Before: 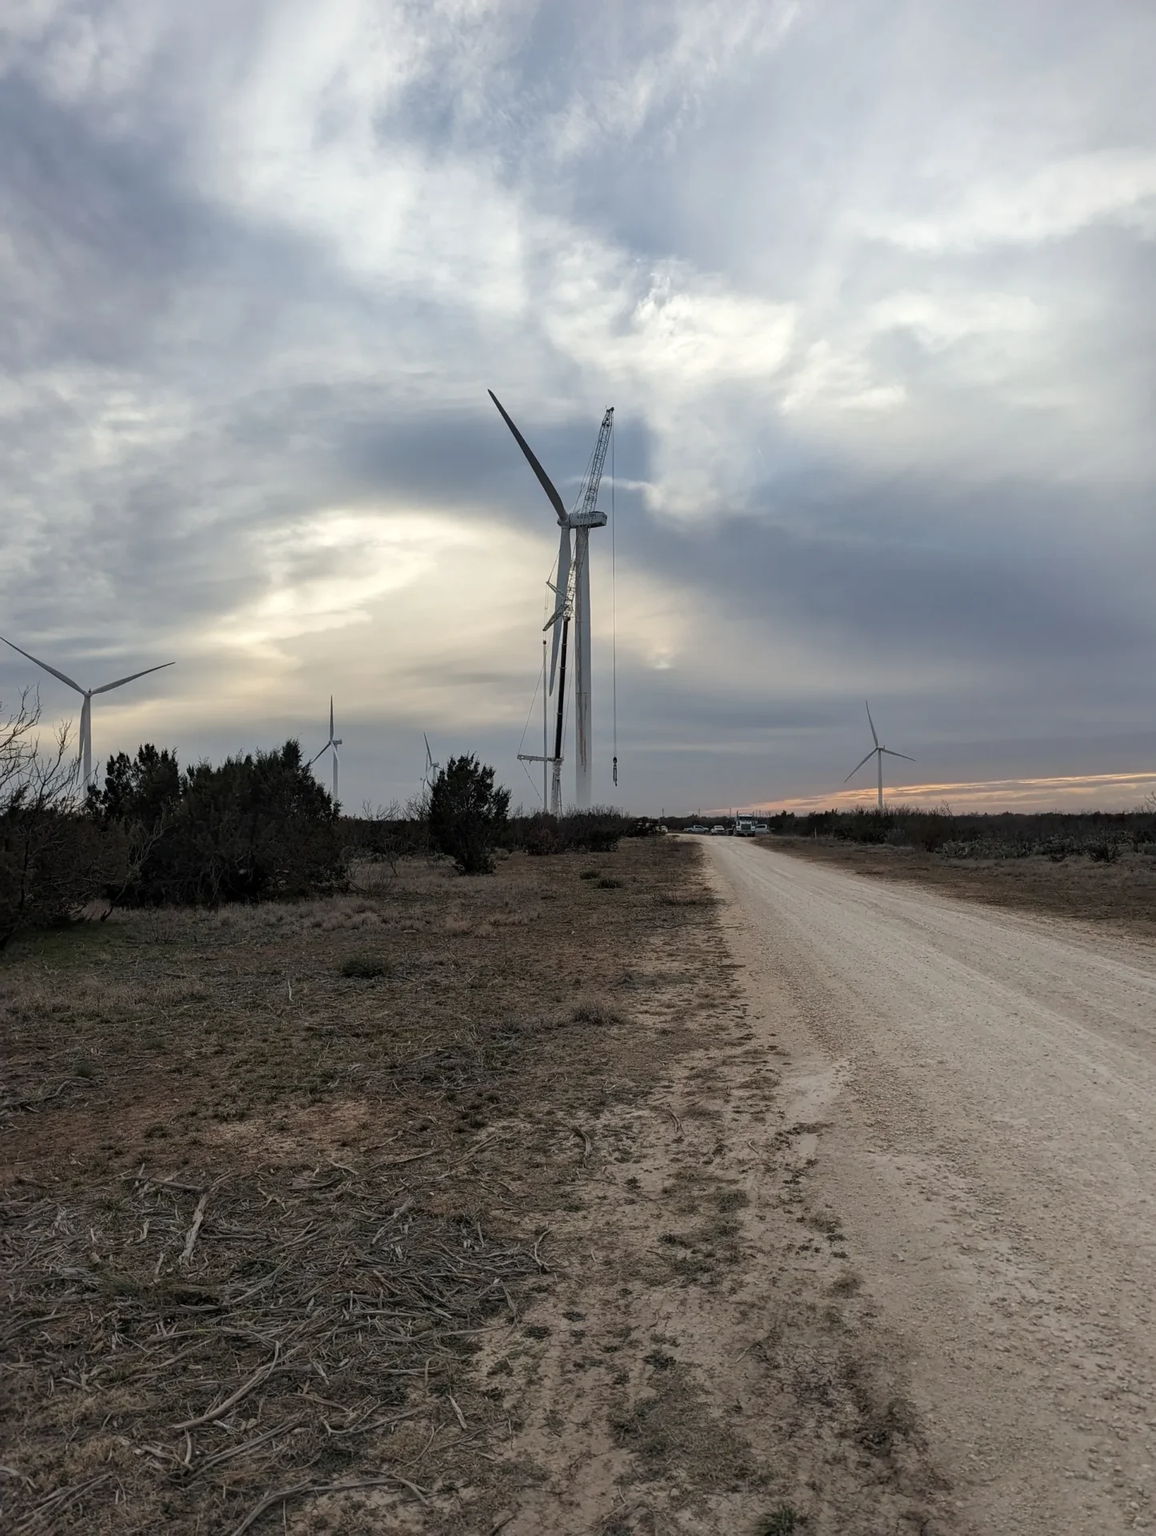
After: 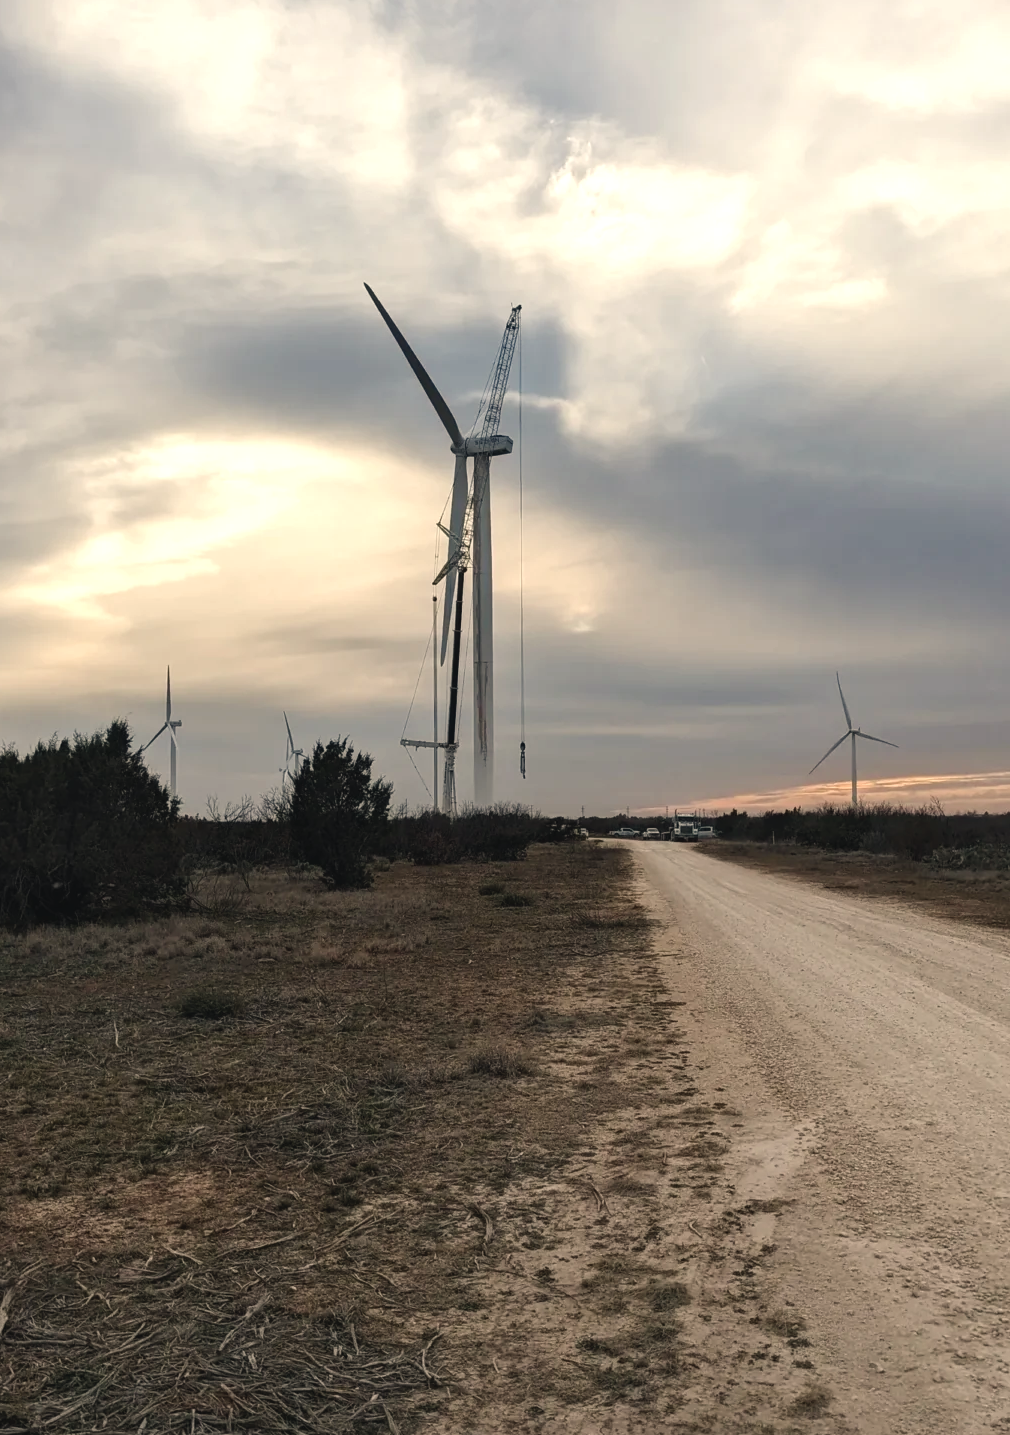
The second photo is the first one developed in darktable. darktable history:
tone equalizer: -8 EV -0.417 EV, -7 EV -0.389 EV, -6 EV -0.333 EV, -5 EV -0.222 EV, -3 EV 0.222 EV, -2 EV 0.333 EV, -1 EV 0.389 EV, +0 EV 0.417 EV, edges refinement/feathering 500, mask exposure compensation -1.57 EV, preserve details no
exposure: exposure -0.05 EV
crop and rotate: left 17.046%, top 10.659%, right 12.989%, bottom 14.553%
white balance: red 1.045, blue 0.932
color balance rgb: shadows lift › chroma 2%, shadows lift › hue 250°, power › hue 326.4°, highlights gain › chroma 2%, highlights gain › hue 64.8°, global offset › luminance 0.5%, global offset › hue 58.8°, perceptual saturation grading › highlights -25%, perceptual saturation grading › shadows 30%, global vibrance 15%
